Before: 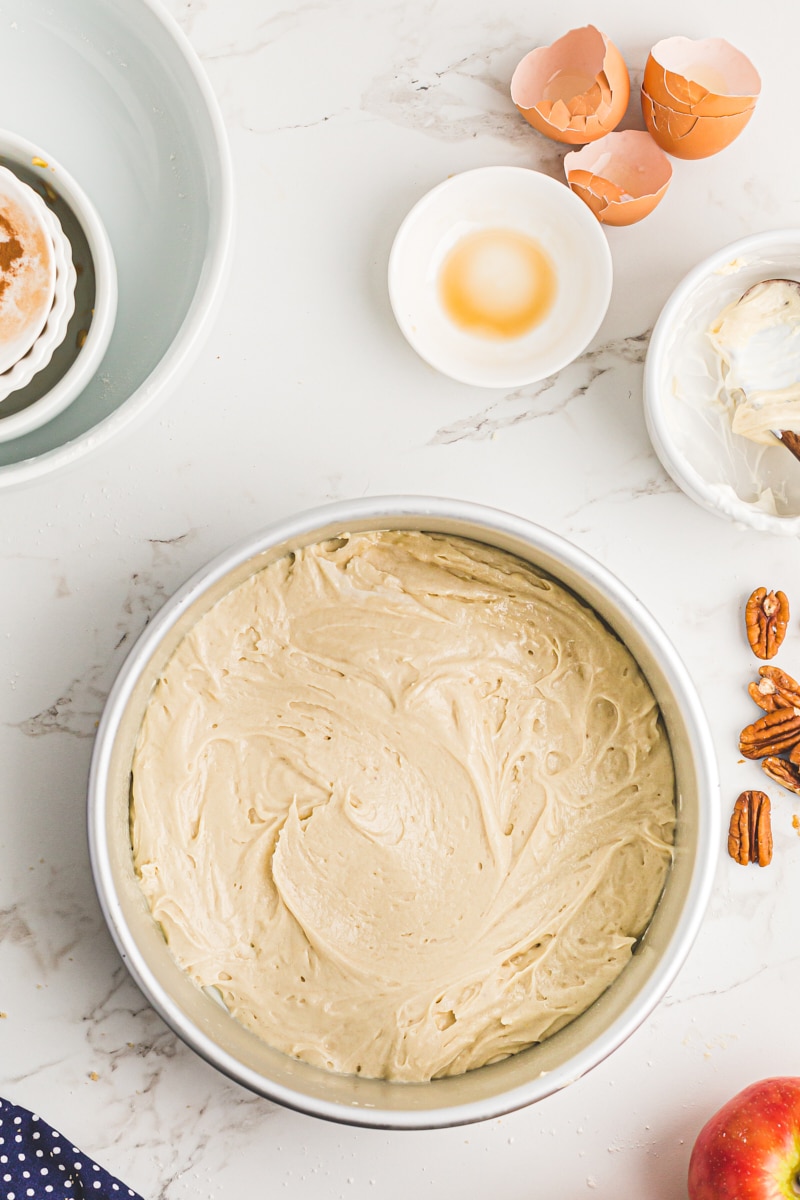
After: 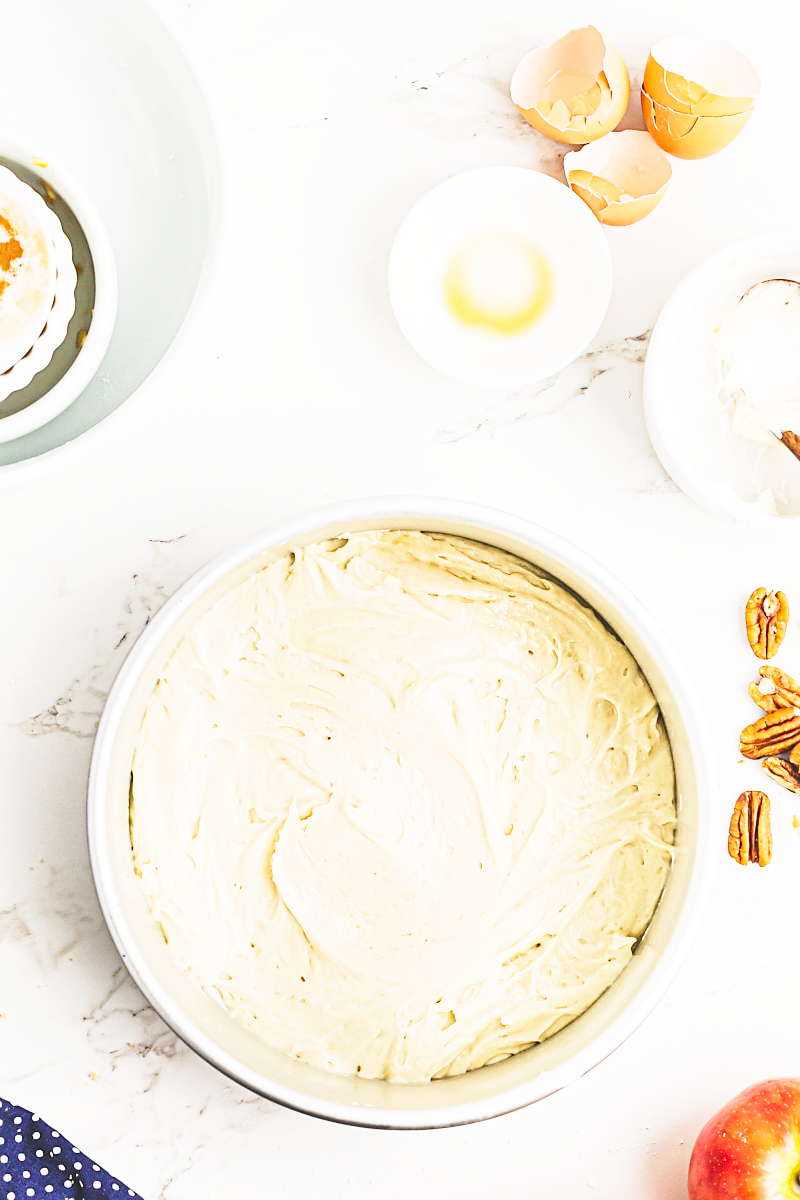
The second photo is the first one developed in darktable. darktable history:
sharpen: radius 1.822, amount 0.397, threshold 1.459
base curve: curves: ch0 [(0, 0) (0.018, 0.026) (0.143, 0.37) (0.33, 0.731) (0.458, 0.853) (0.735, 0.965) (0.905, 0.986) (1, 1)], preserve colors none
